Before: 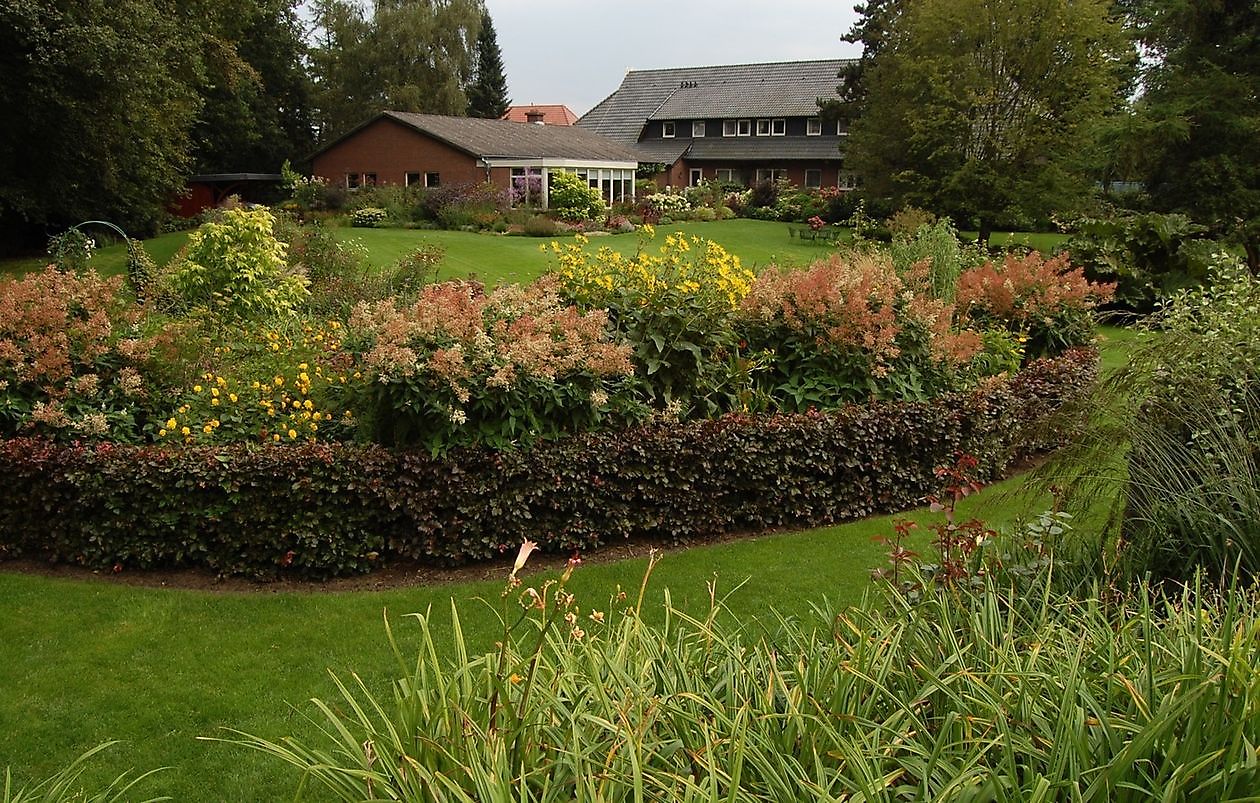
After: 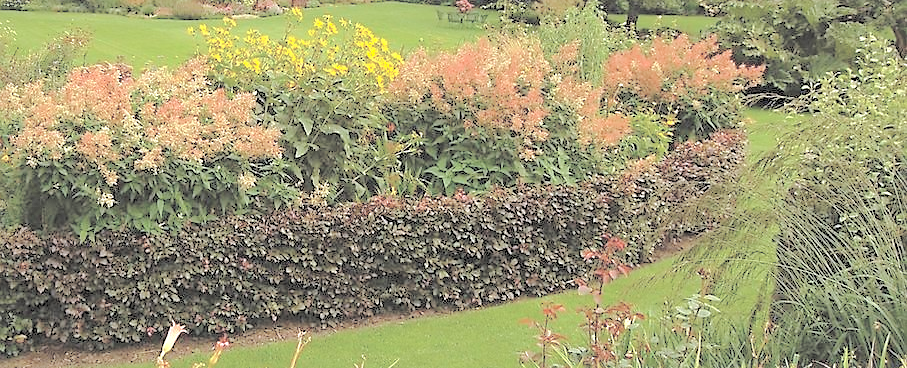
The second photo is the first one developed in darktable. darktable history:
contrast brightness saturation: brightness 1
sharpen: amount 0.2
white balance: red 0.983, blue 1.036
crop and rotate: left 27.938%, top 27.046%, bottom 27.046%
exposure: exposure 0.766 EV, compensate highlight preservation false
base curve: curves: ch0 [(0, 0) (0.826, 0.587) (1, 1)]
